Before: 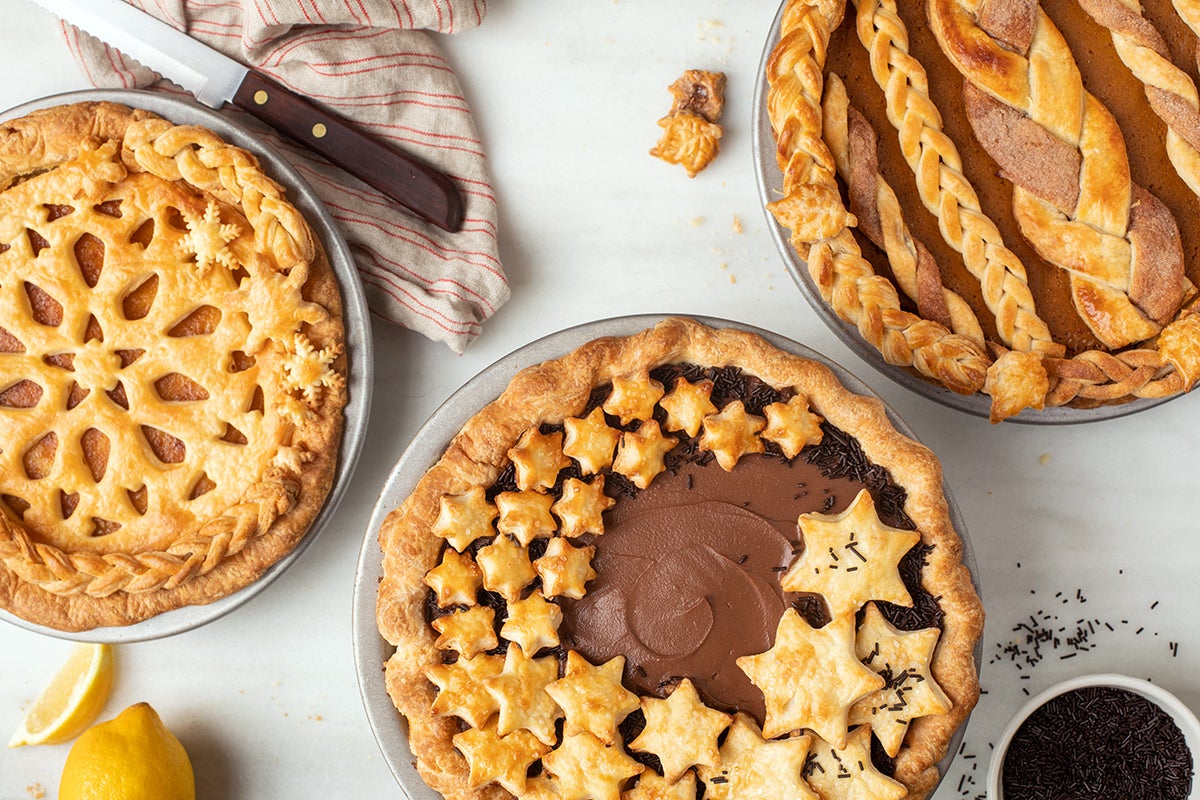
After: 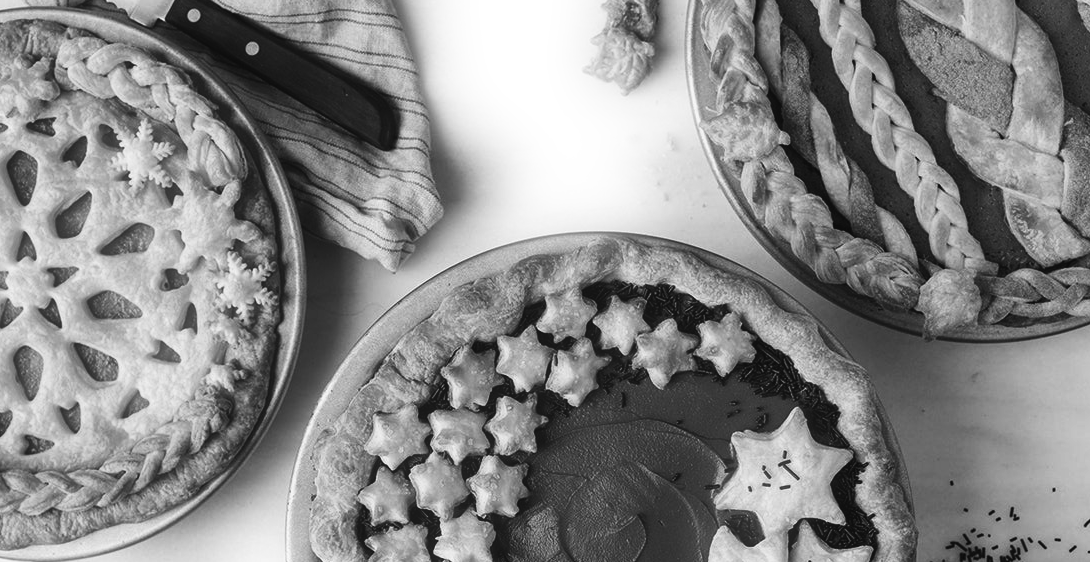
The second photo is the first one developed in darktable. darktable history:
crop: left 5.596%, top 10.314%, right 3.534%, bottom 19.395%
monochrome: on, module defaults
contrast brightness saturation: contrast 0.13, brightness -0.24, saturation 0.14
exposure: black level correction -0.015, exposure -0.125 EV, compensate highlight preservation false
bloom: size 5%, threshold 95%, strength 15%
color correction: highlights a* 5.38, highlights b* 5.3, shadows a* -4.26, shadows b* -5.11
